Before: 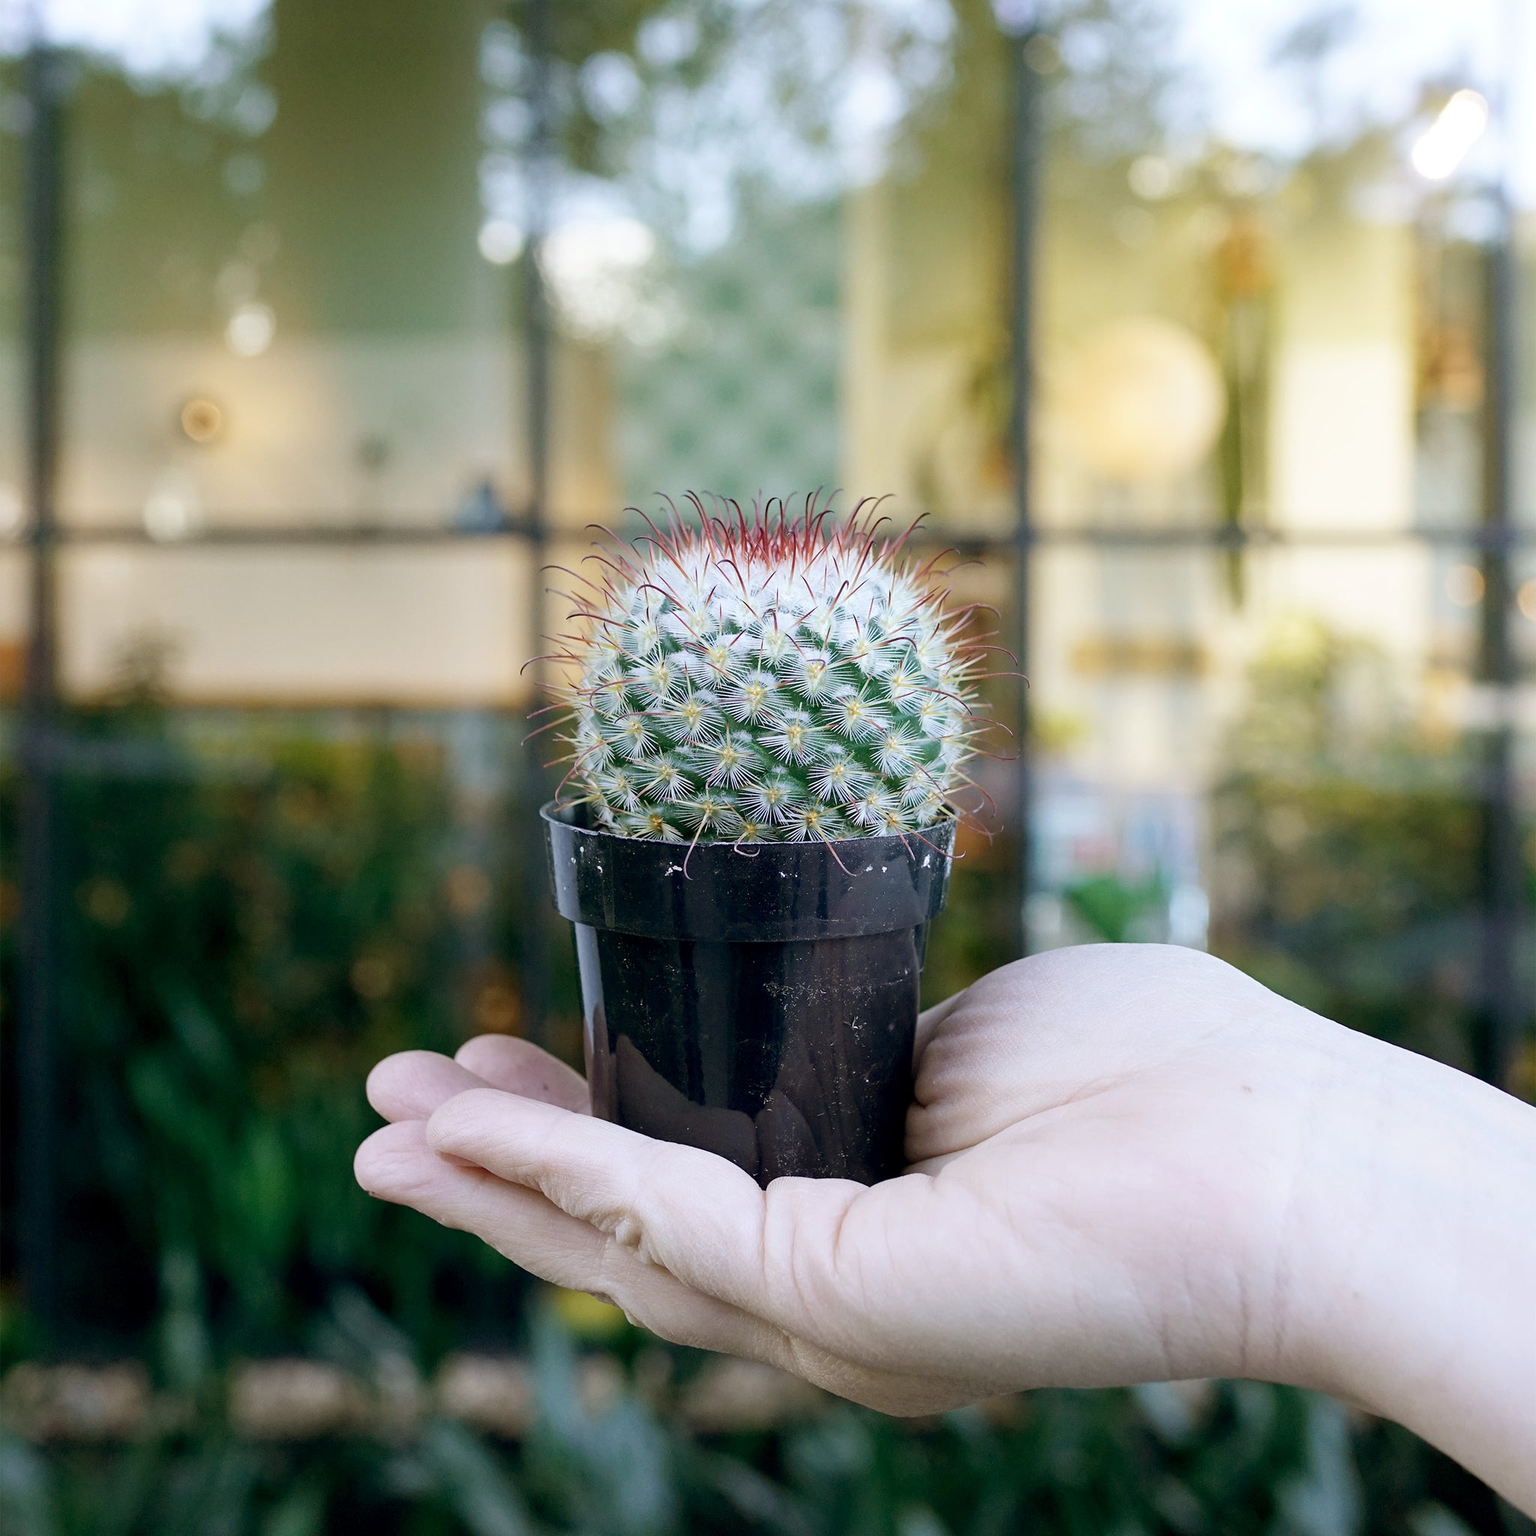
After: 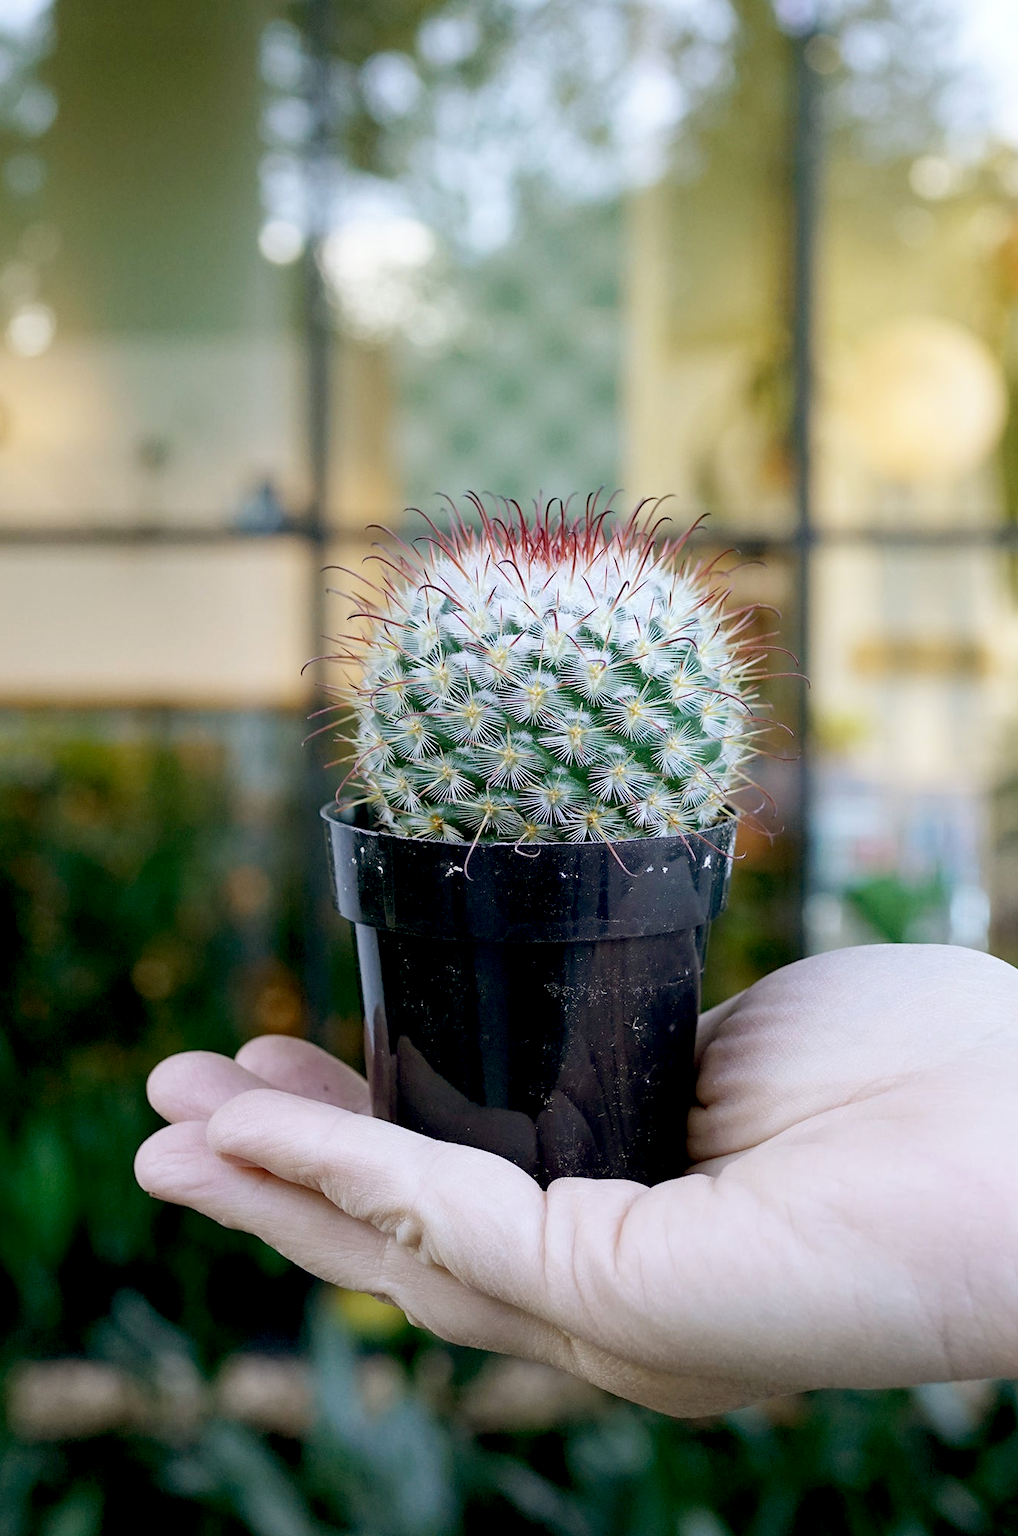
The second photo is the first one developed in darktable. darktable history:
crop and rotate: left 14.314%, right 19.339%
exposure: black level correction 0.009, compensate highlight preservation false
